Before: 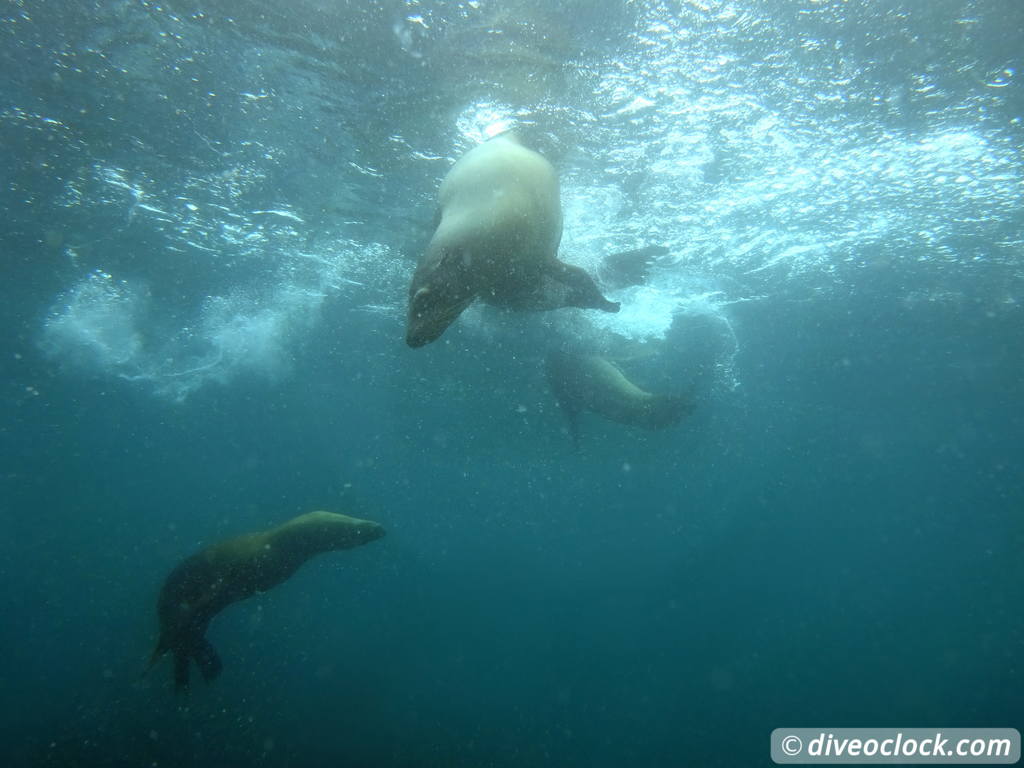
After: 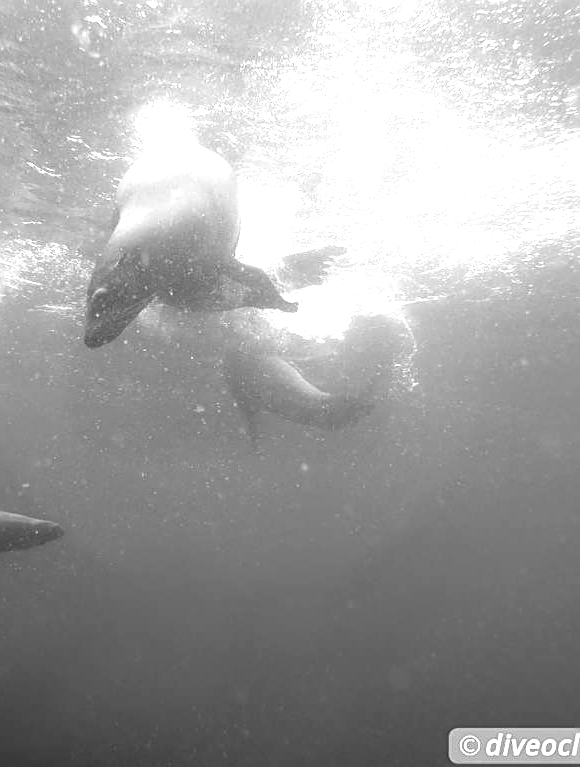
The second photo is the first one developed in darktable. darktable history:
monochrome: on, module defaults
exposure: exposure 1 EV, compensate highlight preservation false
sharpen: on, module defaults
crop: left 31.458%, top 0%, right 11.876%
tone equalizer: on, module defaults
